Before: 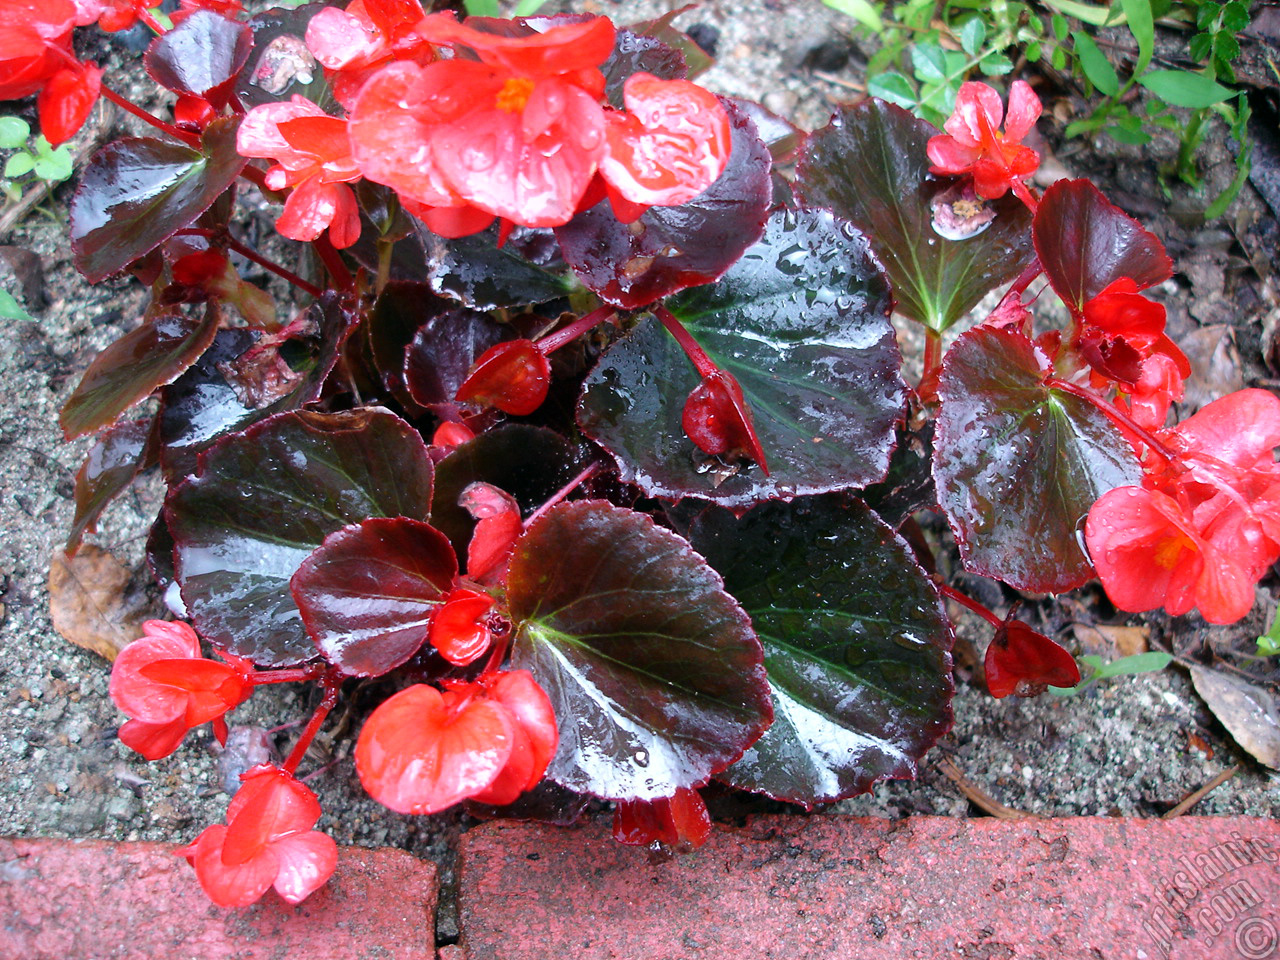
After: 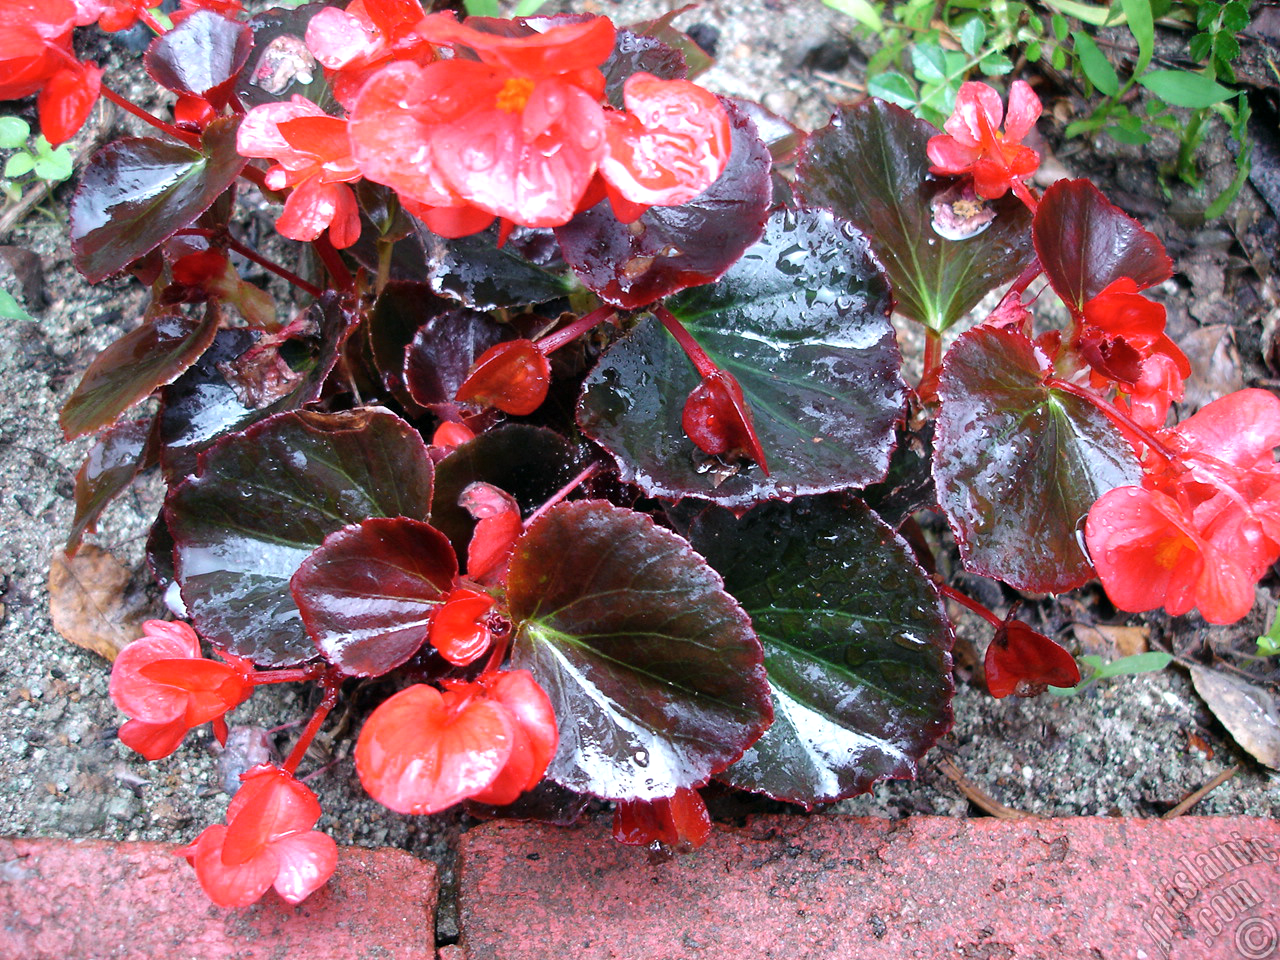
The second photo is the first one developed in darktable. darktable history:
shadows and highlights: radius 44.78, white point adjustment 6.64, compress 79.65%, highlights color adjustment 78.42%, soften with gaussian
exposure: exposure -0.05 EV
